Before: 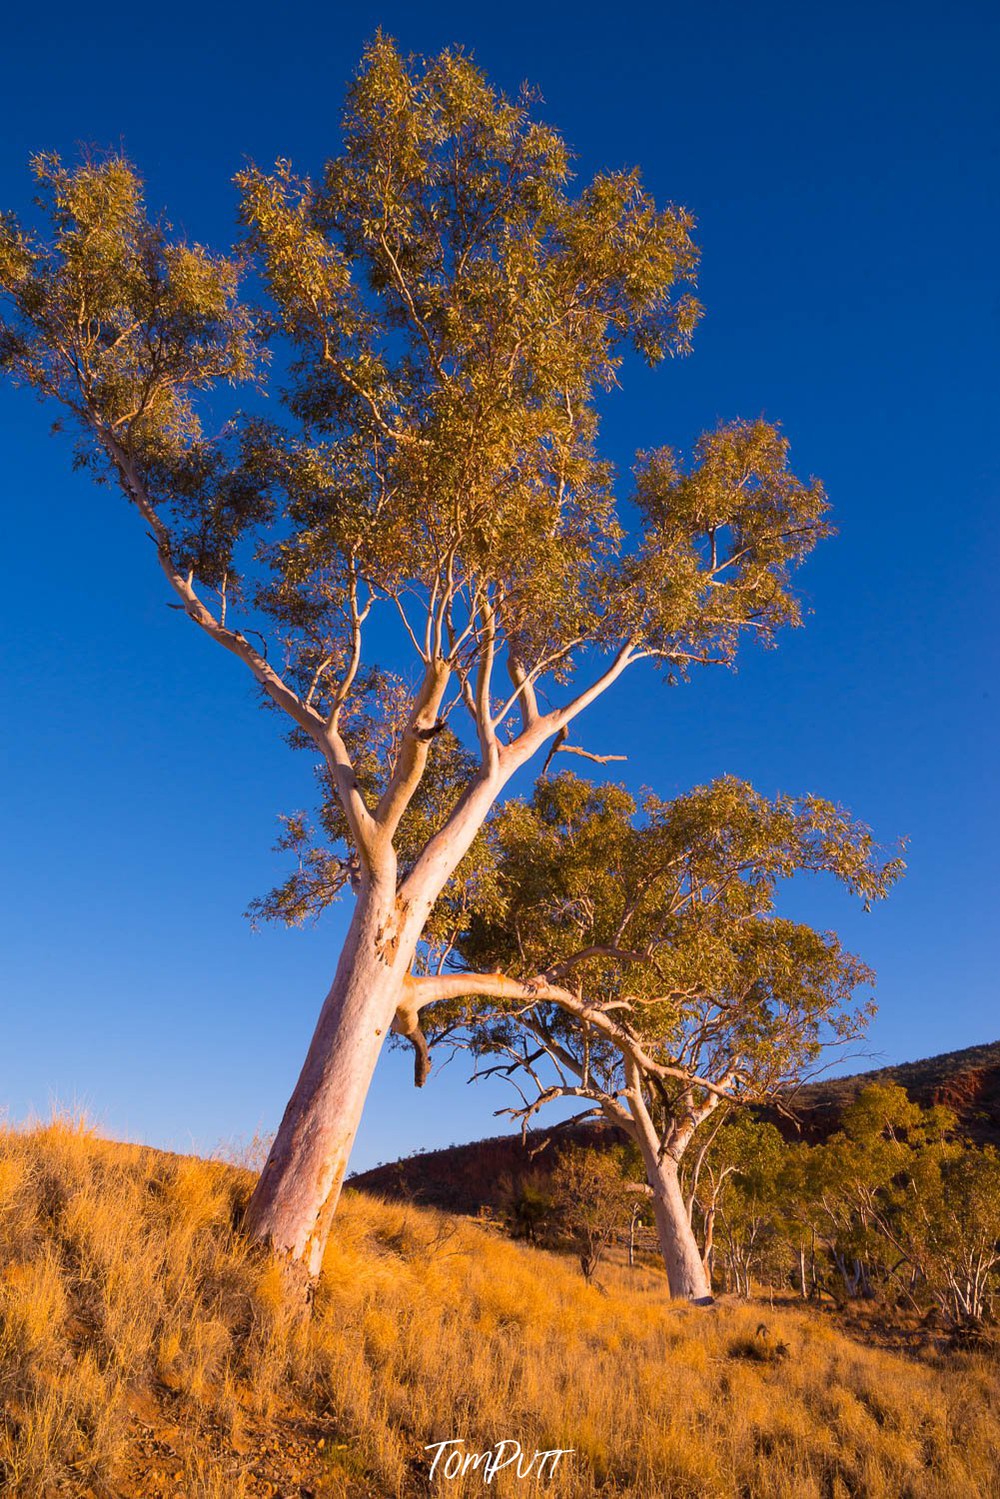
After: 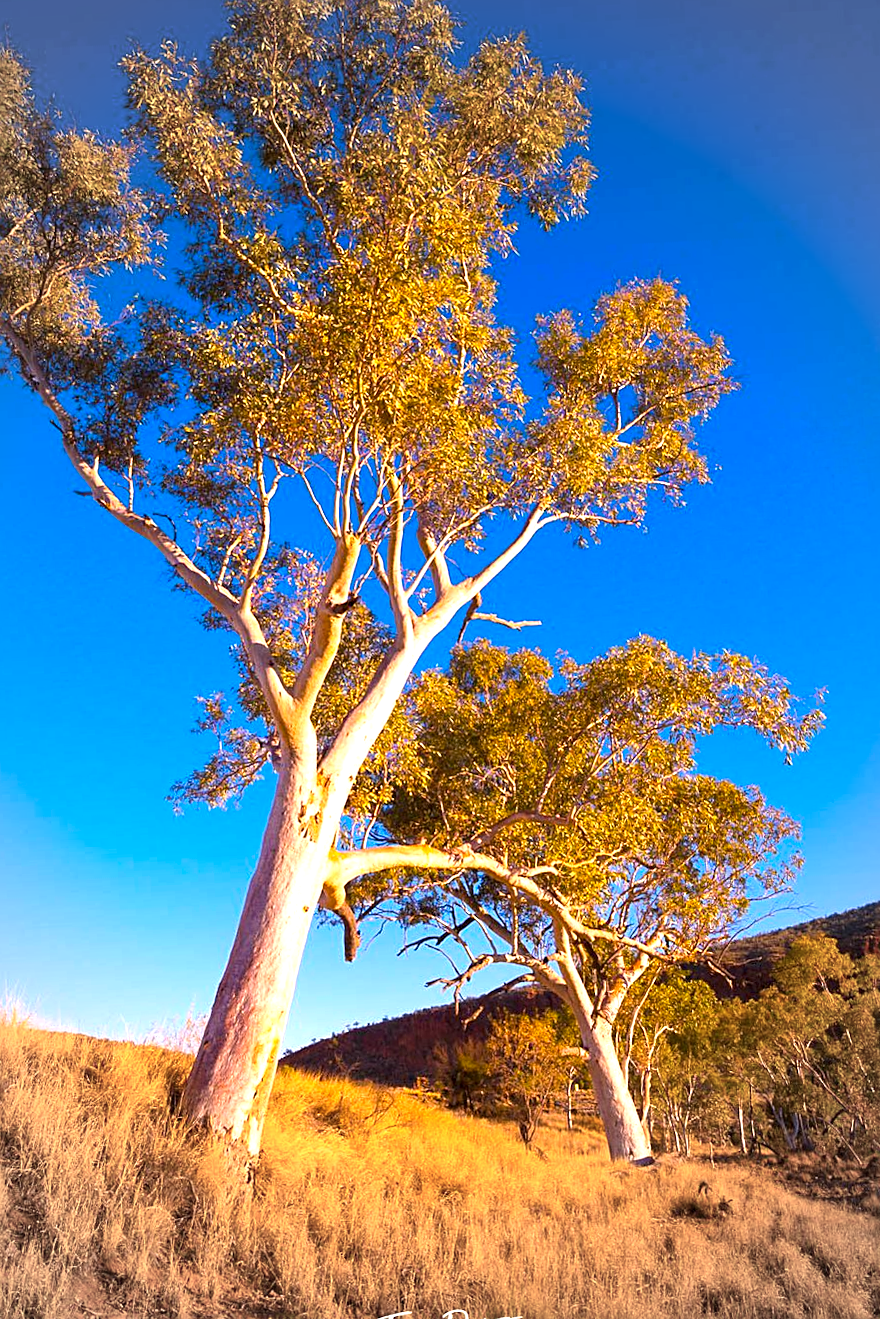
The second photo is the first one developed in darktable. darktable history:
local contrast: mode bilateral grid, contrast 20, coarseness 49, detail 119%, midtone range 0.2
vignetting: fall-off start 63.84%, brightness -0.295, width/height ratio 0.887
exposure: exposure 1.001 EV, compensate exposure bias true, compensate highlight preservation false
crop and rotate: angle 2.78°, left 5.664%, top 5.676%
color zones: curves: ch0 [(0, 0.5) (0.143, 0.5) (0.286, 0.5) (0.429, 0.5) (0.571, 0.5) (0.714, 0.476) (0.857, 0.5) (1, 0.5)]; ch2 [(0, 0.5) (0.143, 0.5) (0.286, 0.5) (0.429, 0.5) (0.571, 0.5) (0.714, 0.487) (0.857, 0.5) (1, 0.5)]
color balance rgb: linear chroma grading › global chroma 22.986%, perceptual saturation grading › global saturation 0.059%
sharpen: amount 0.491
